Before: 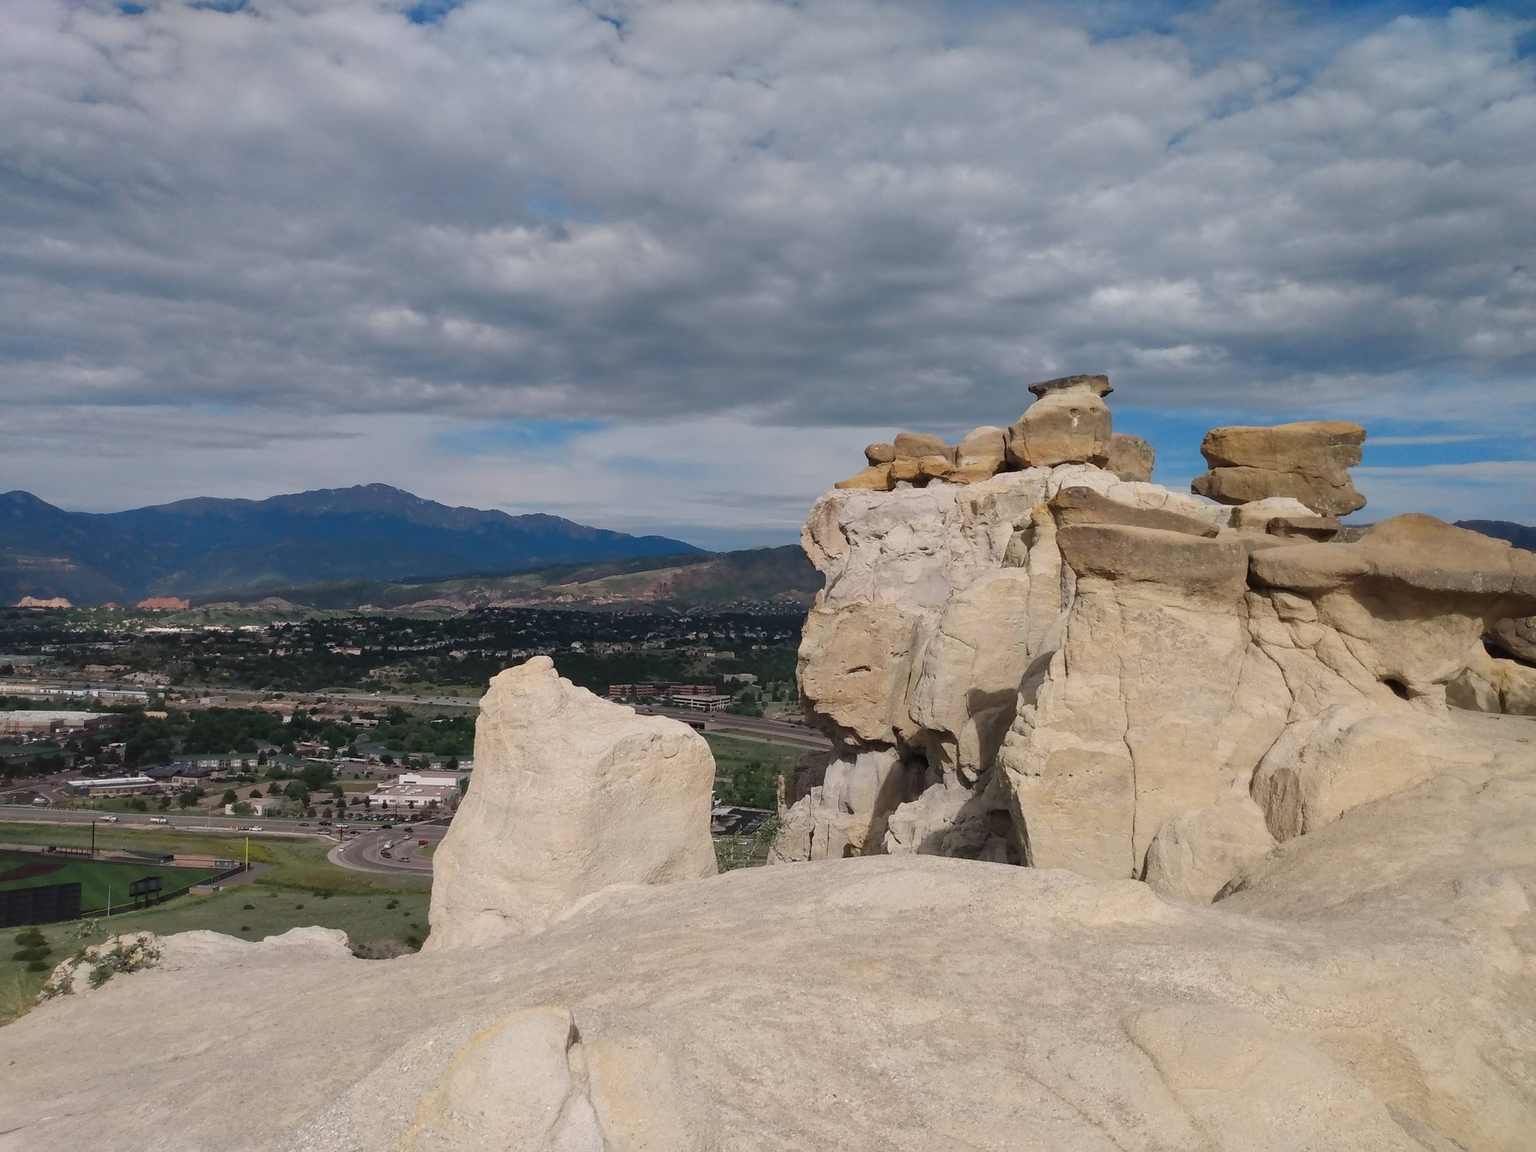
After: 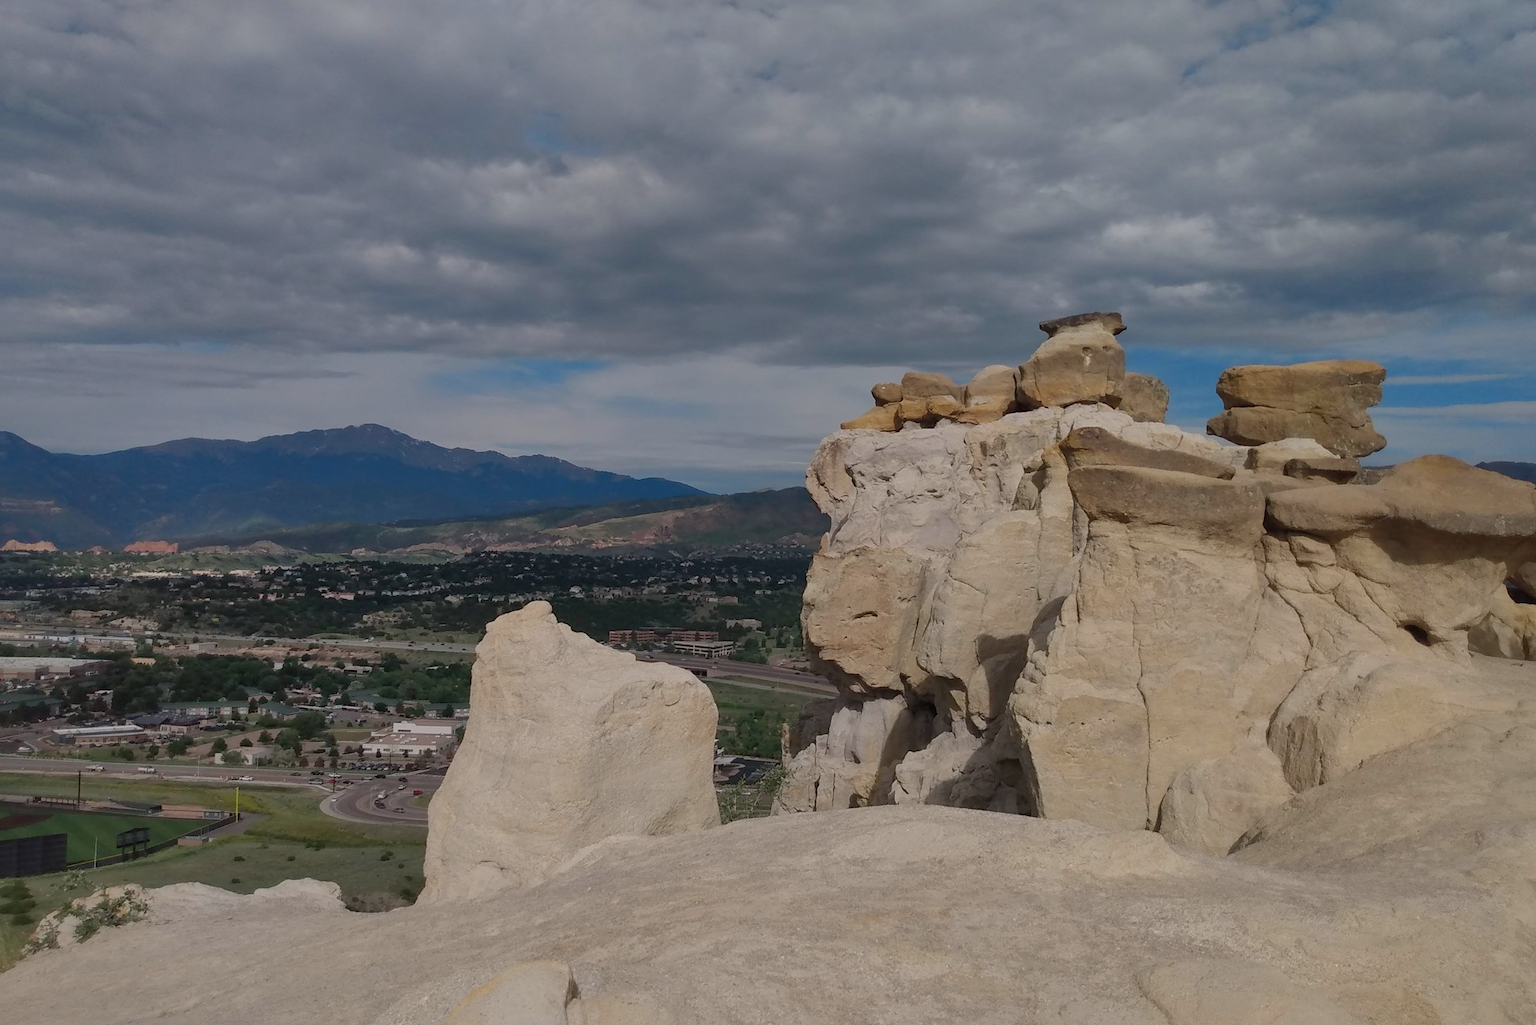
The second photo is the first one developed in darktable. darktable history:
exposure: exposure -0.56 EV, compensate highlight preservation false
crop: left 1.067%, top 6.158%, right 1.504%, bottom 7.051%
shadows and highlights: on, module defaults
